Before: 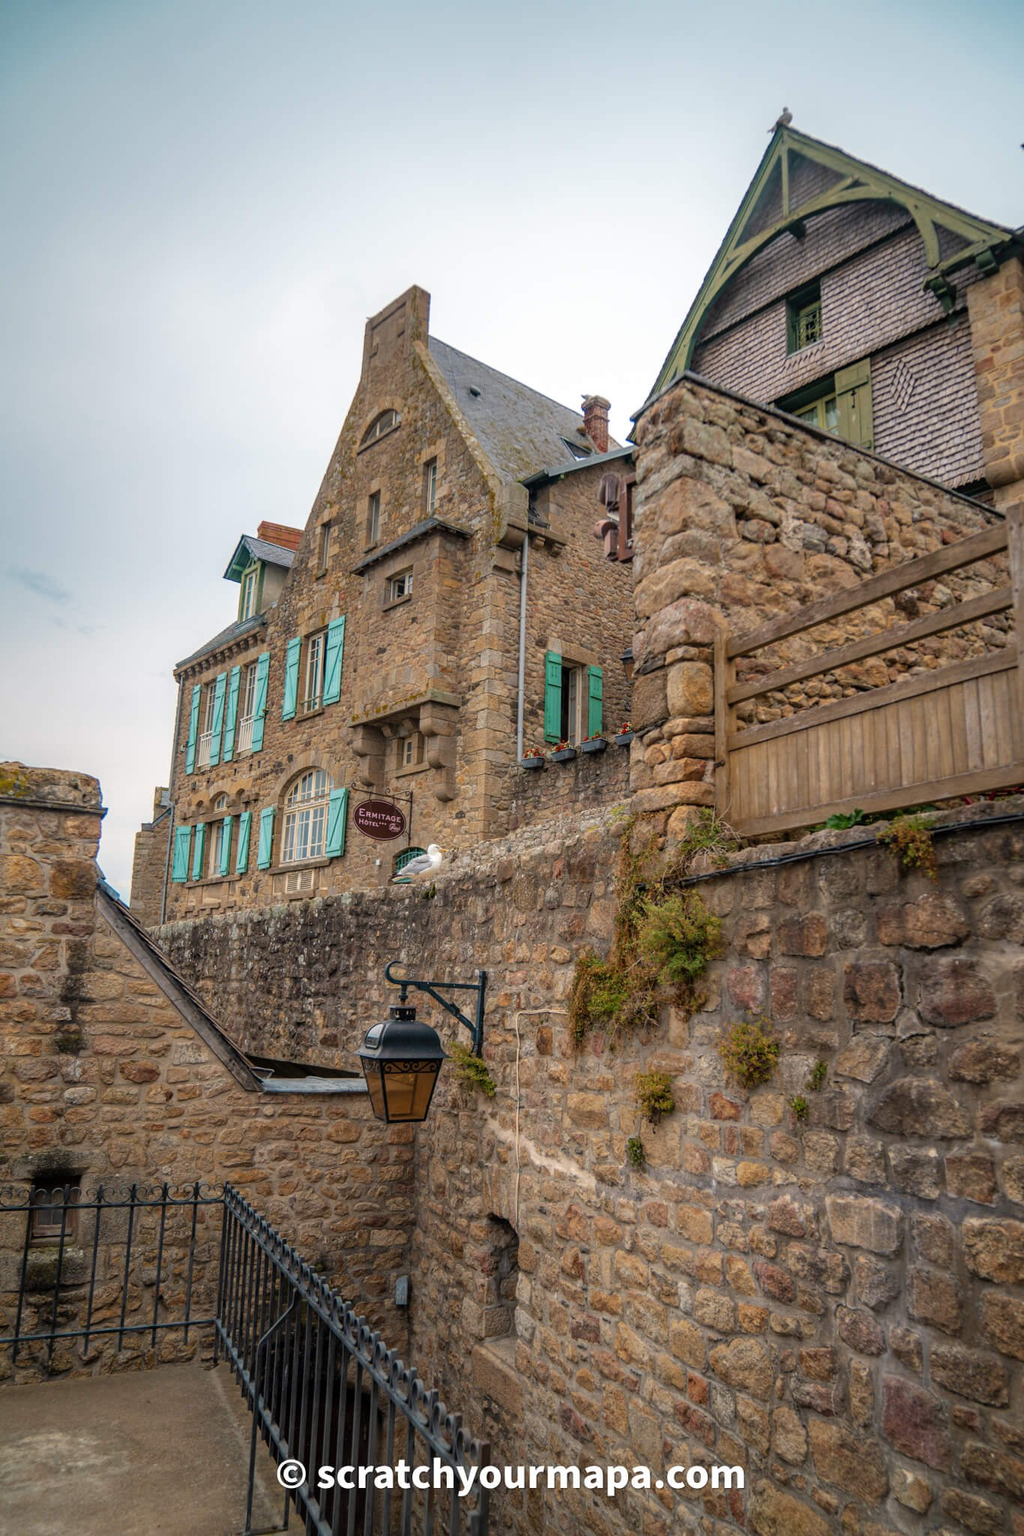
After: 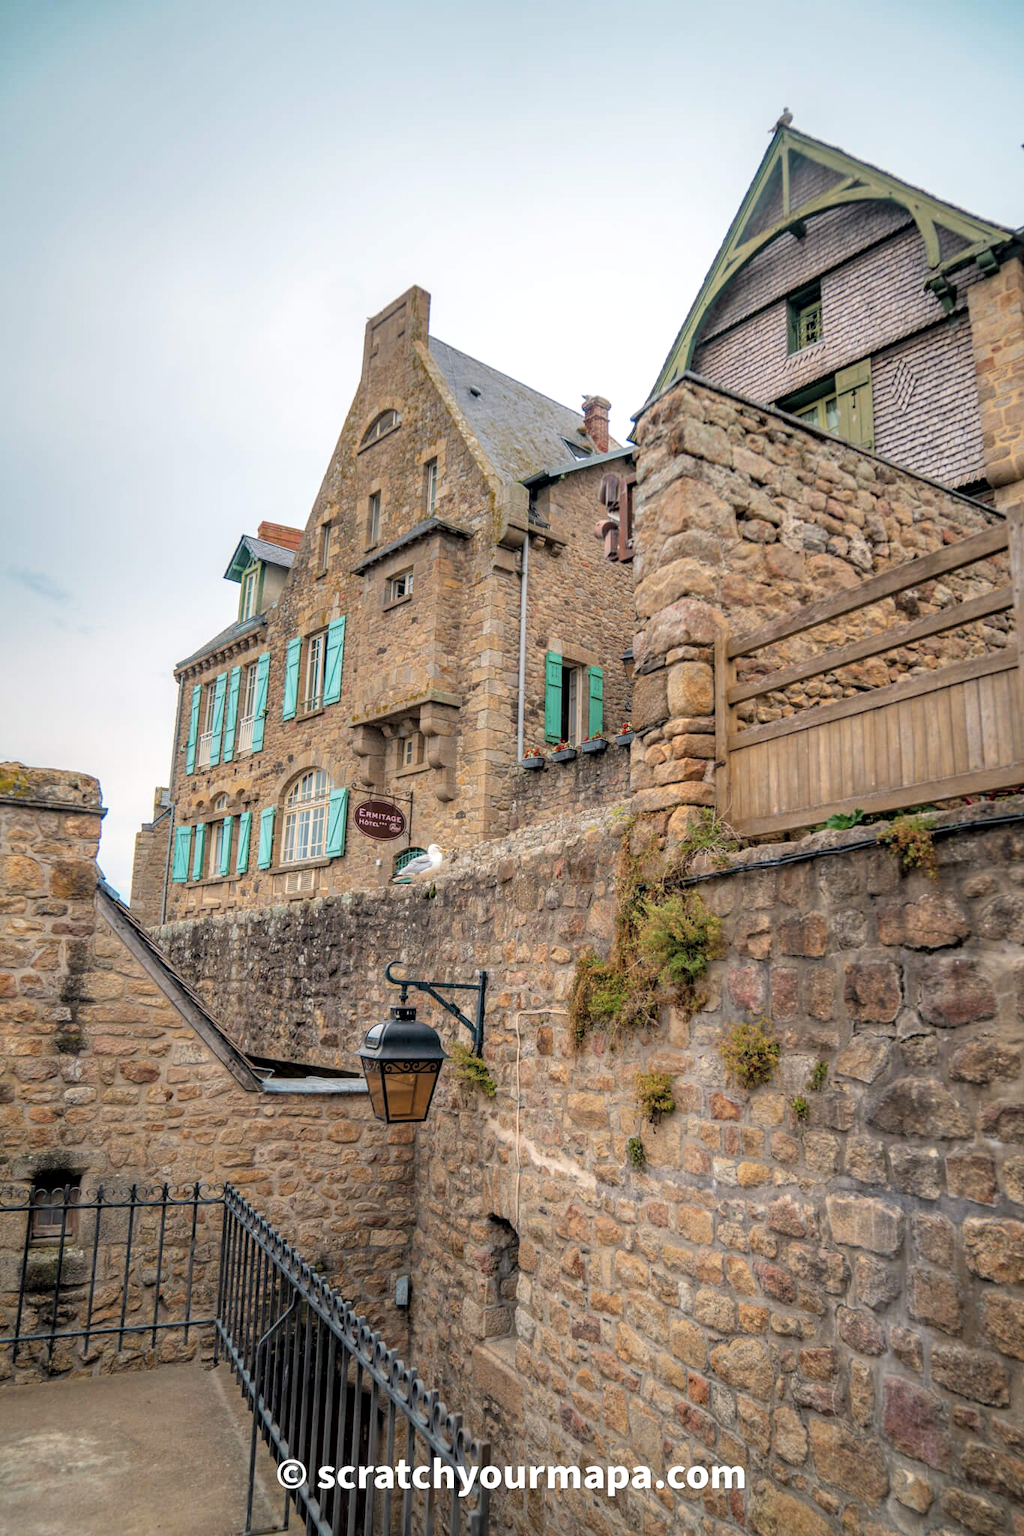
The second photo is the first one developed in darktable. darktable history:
contrast equalizer: octaves 7, y [[0.528 ×6], [0.514 ×6], [0.362 ×6], [0 ×6], [0 ×6]]
tone curve: curves: ch0 [(0, 0) (0.003, 0.003) (0.011, 0.011) (0.025, 0.025) (0.044, 0.045) (0.069, 0.07) (0.1, 0.101) (0.136, 0.138) (0.177, 0.18) (0.224, 0.228) (0.277, 0.281) (0.335, 0.34) (0.399, 0.405) (0.468, 0.475) (0.543, 0.551) (0.623, 0.633) (0.709, 0.72) (0.801, 0.813) (0.898, 0.907) (1, 1)], preserve colors none
contrast brightness saturation: brightness 0.15
